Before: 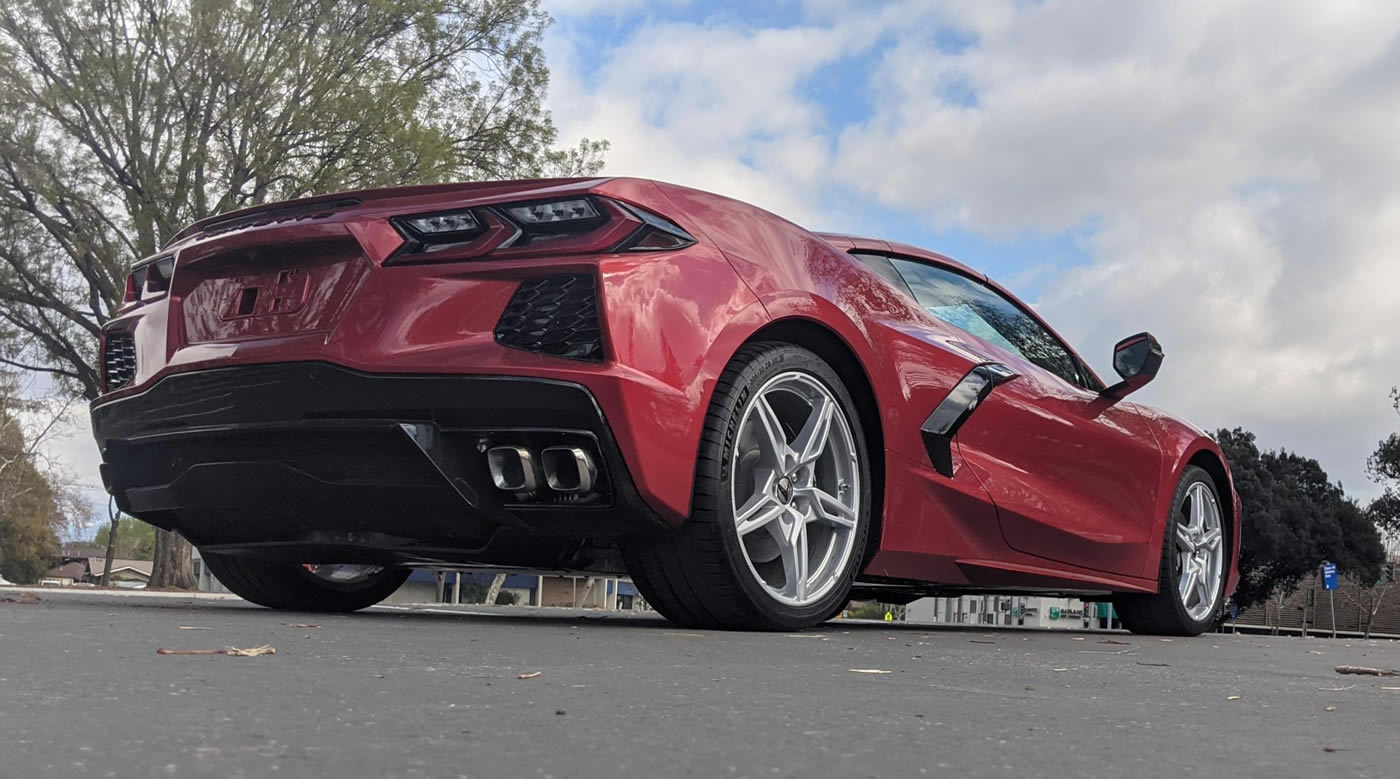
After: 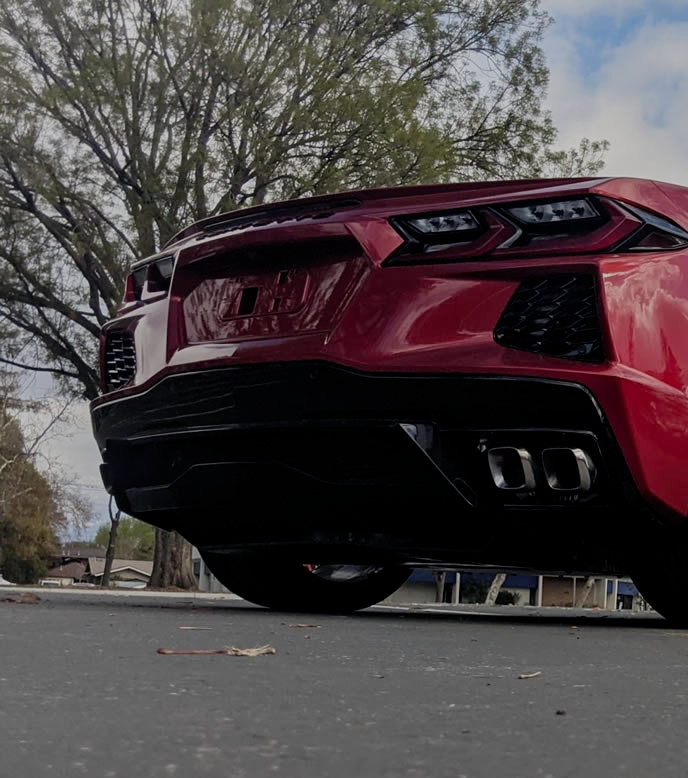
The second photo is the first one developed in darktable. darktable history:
crop and rotate: left 0%, top 0%, right 50.845%
filmic rgb: middle gray luminance 29%, black relative exposure -10.3 EV, white relative exposure 5.5 EV, threshold 6 EV, target black luminance 0%, hardness 3.95, latitude 2.04%, contrast 1.132, highlights saturation mix 5%, shadows ↔ highlights balance 15.11%, add noise in highlights 0, preserve chrominance no, color science v3 (2019), use custom middle-gray values true, iterations of high-quality reconstruction 0, contrast in highlights soft, enable highlight reconstruction true
